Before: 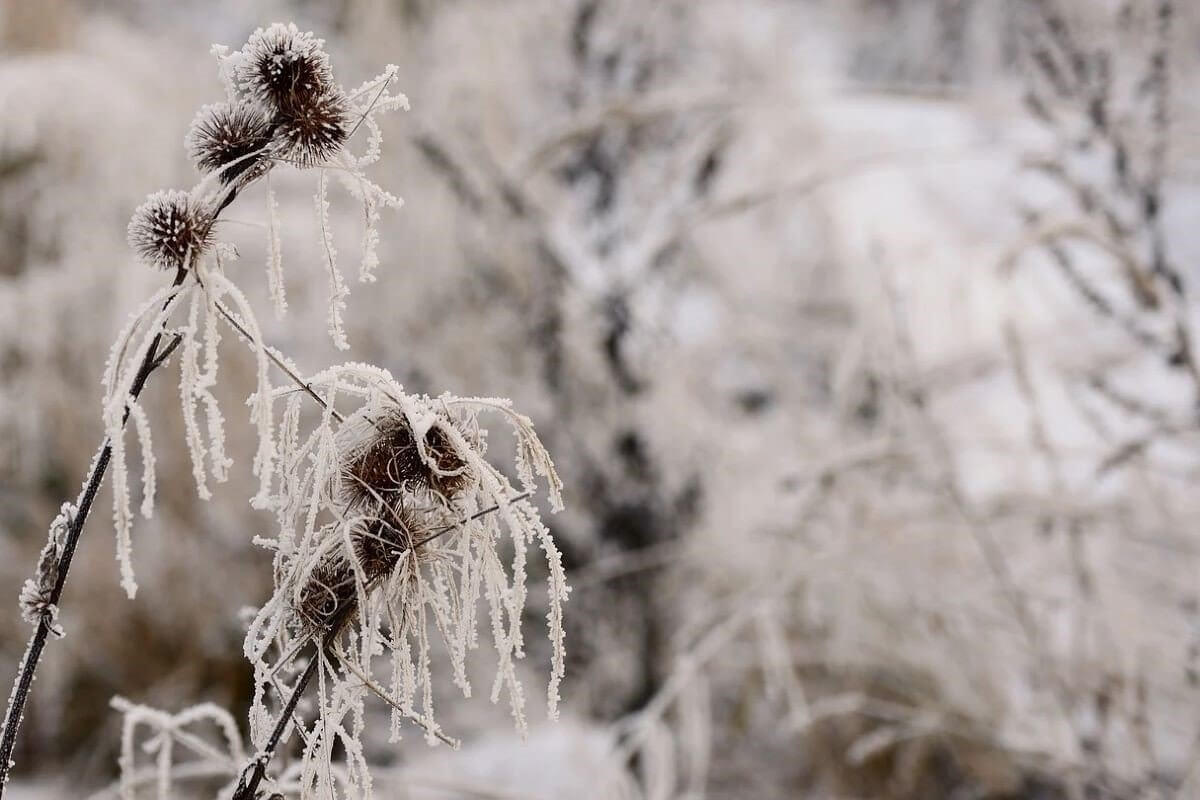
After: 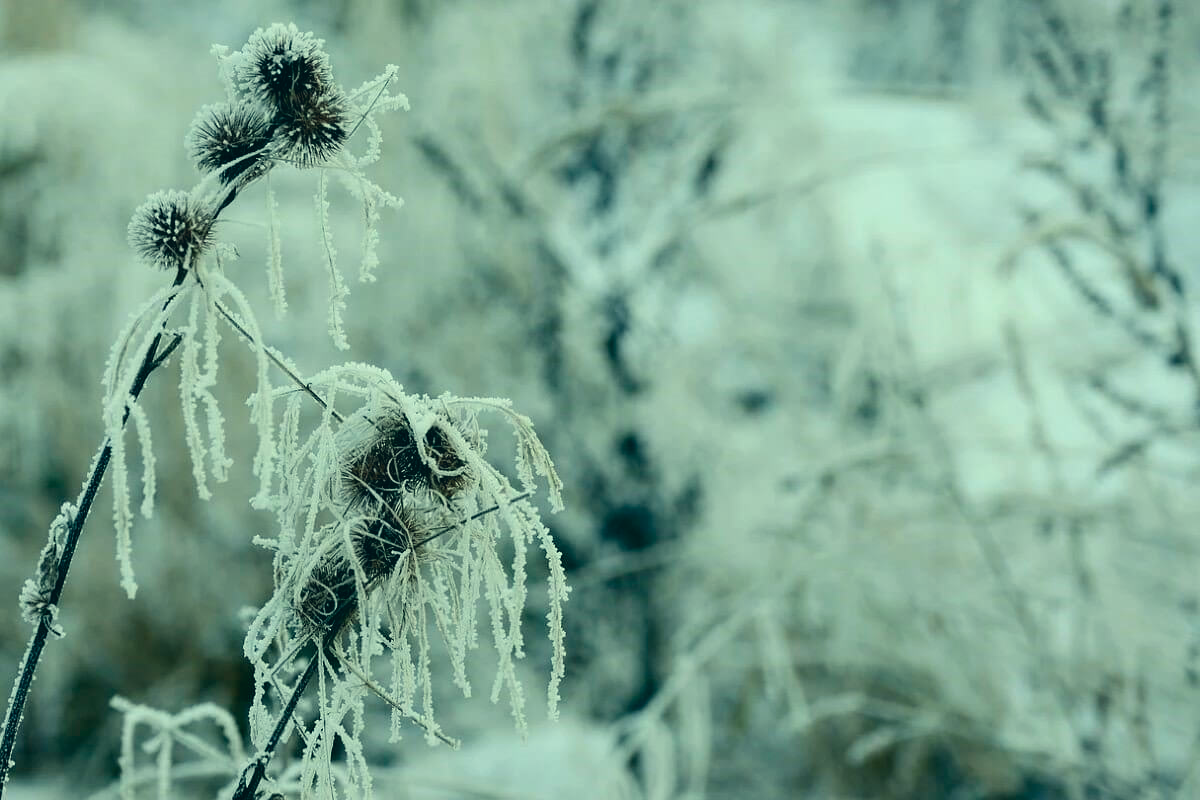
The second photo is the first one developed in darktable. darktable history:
color correction: highlights a* -19.83, highlights b* 9.8, shadows a* -20.93, shadows b* -11.5
